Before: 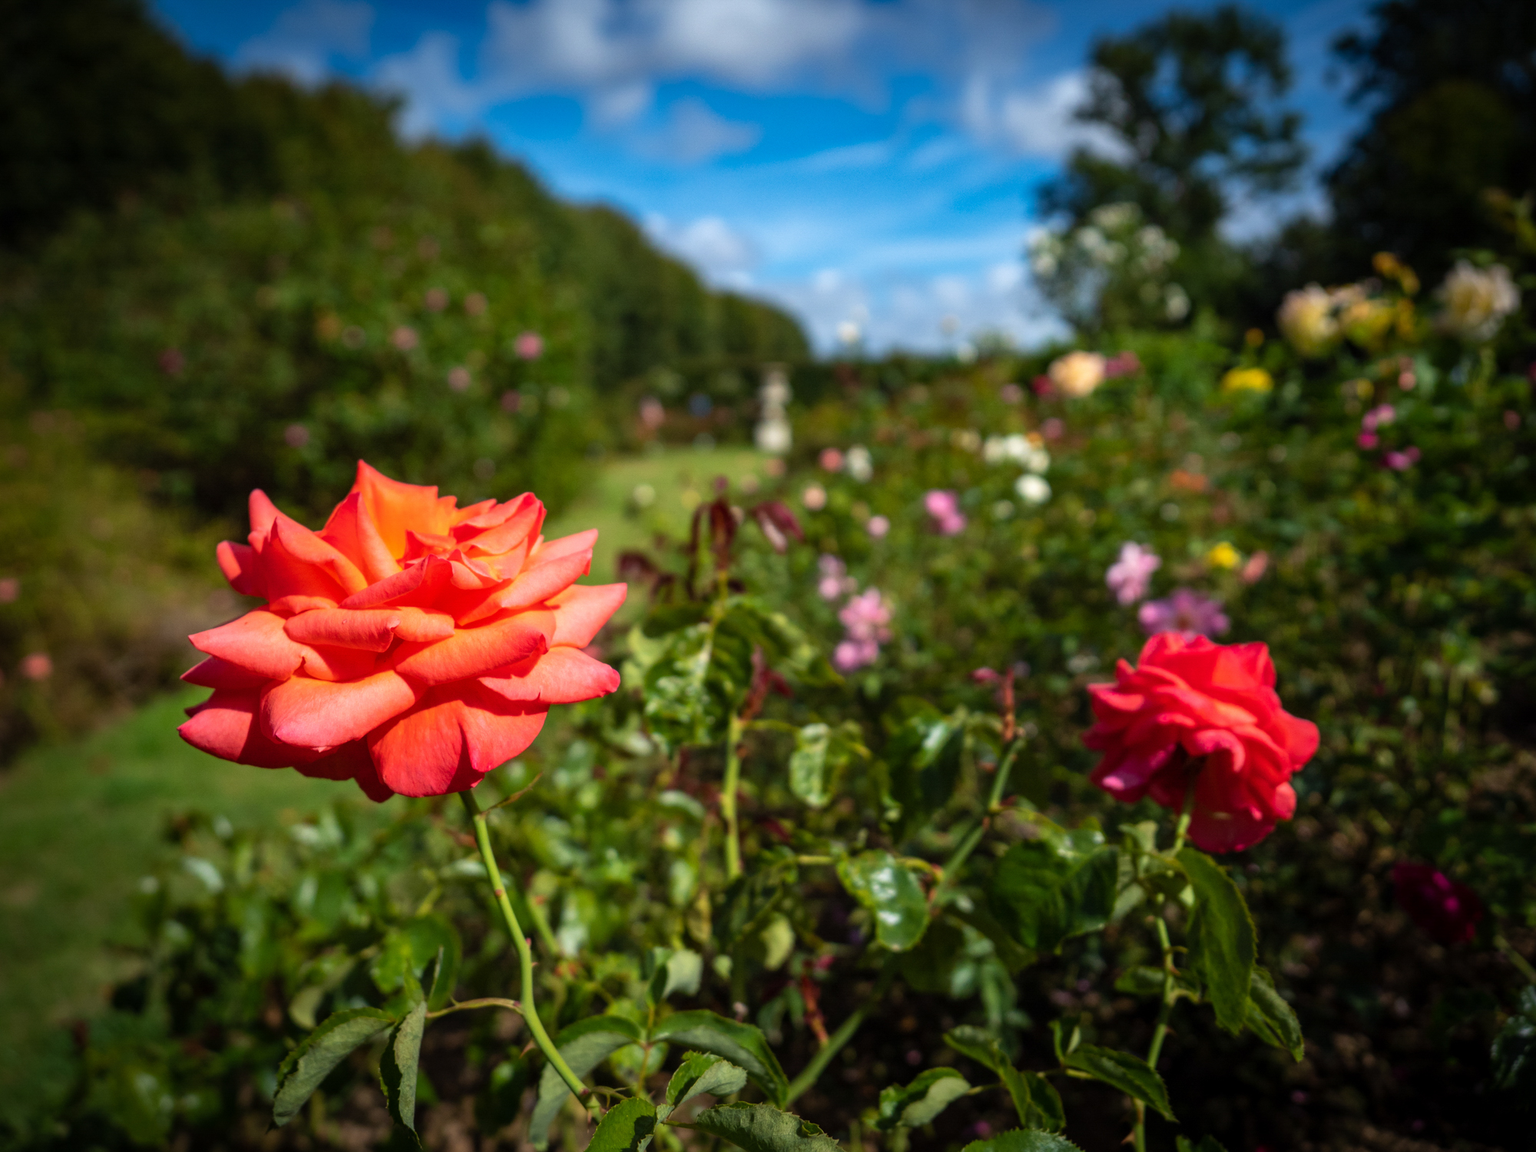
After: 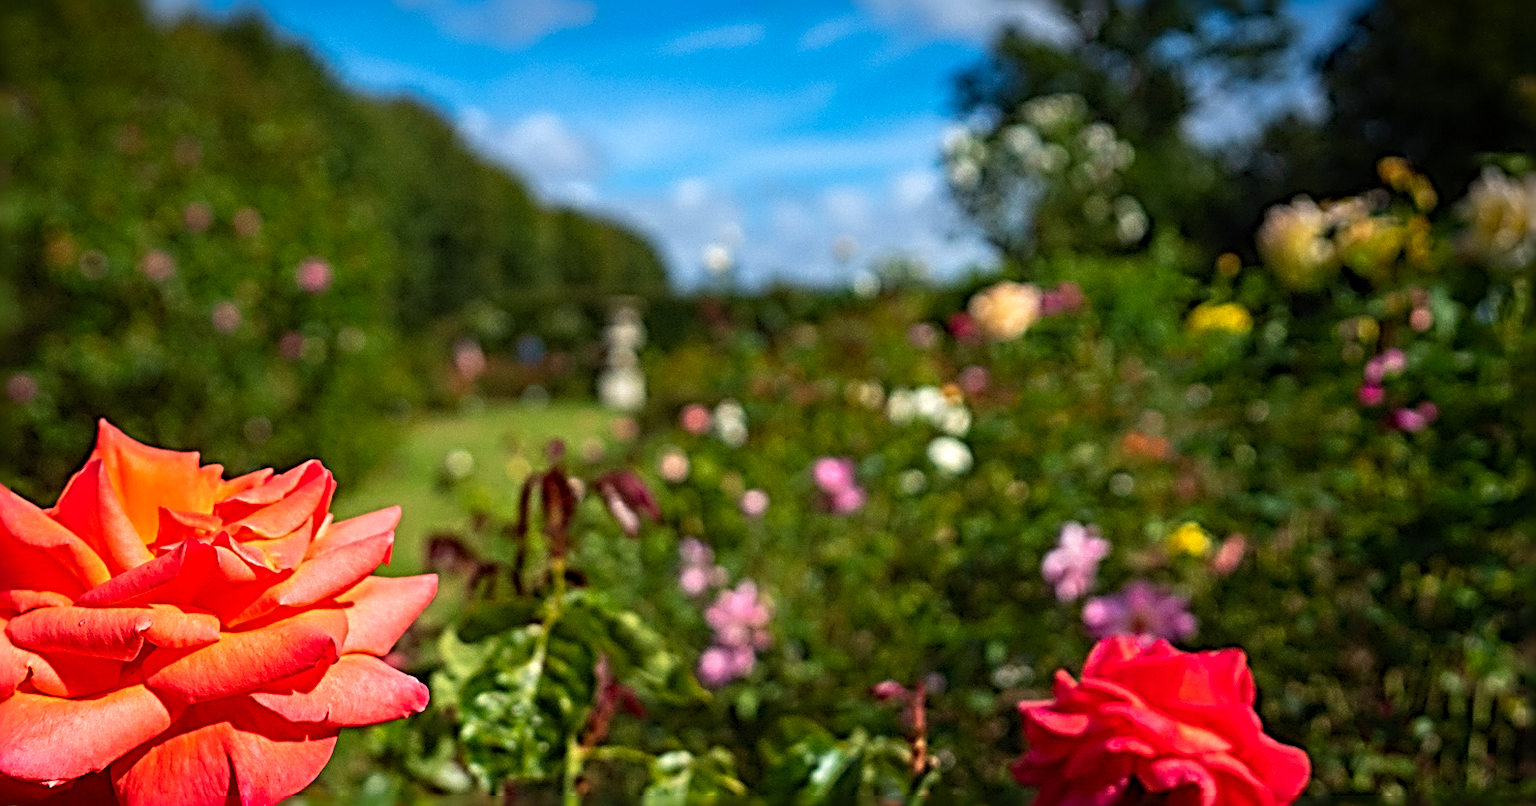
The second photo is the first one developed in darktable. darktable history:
crop: left 18.24%, top 11.124%, right 2.401%, bottom 33.316%
sharpen: radius 4.028, amount 1.985
color correction: highlights b* -0.046, saturation 1.13
